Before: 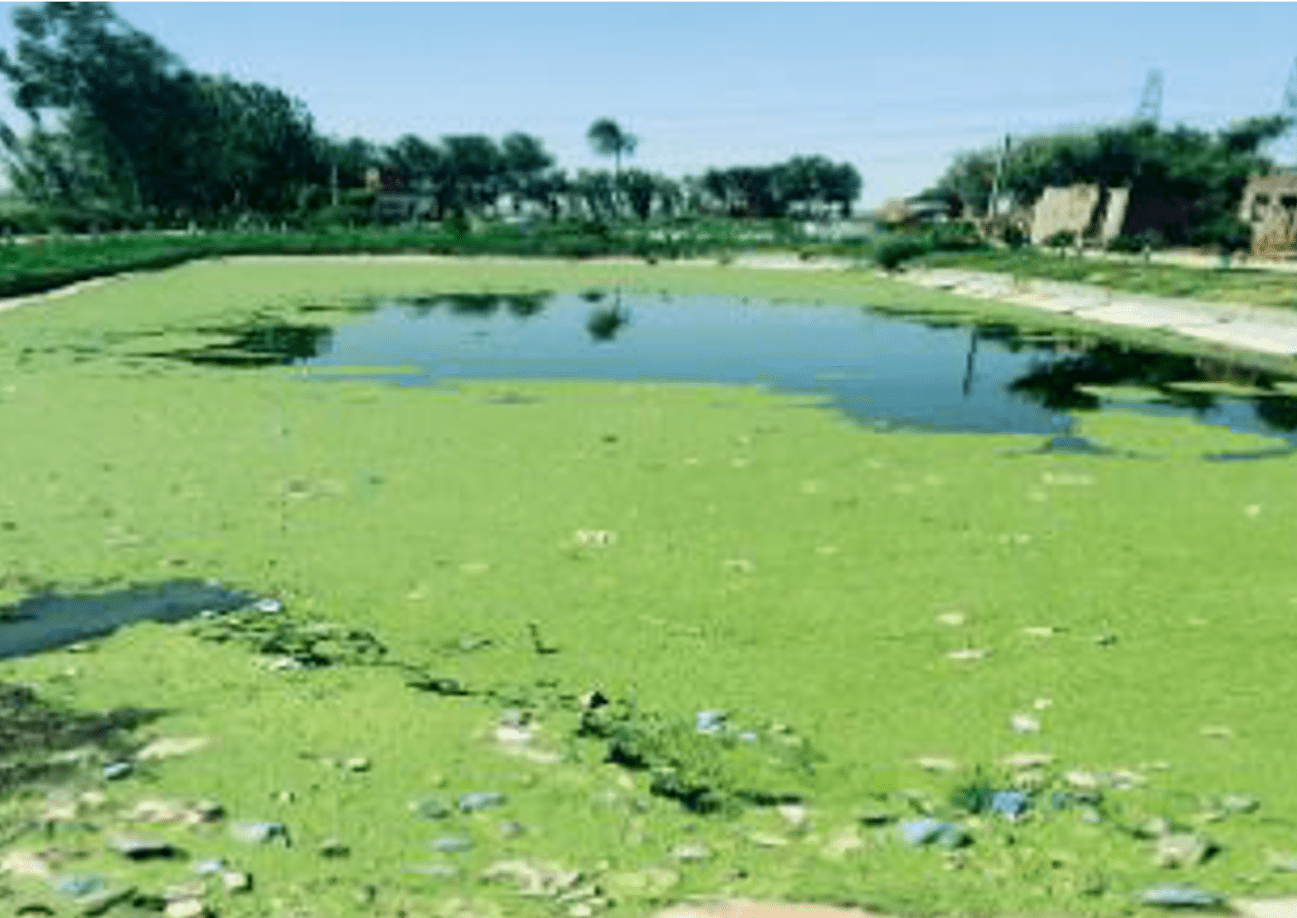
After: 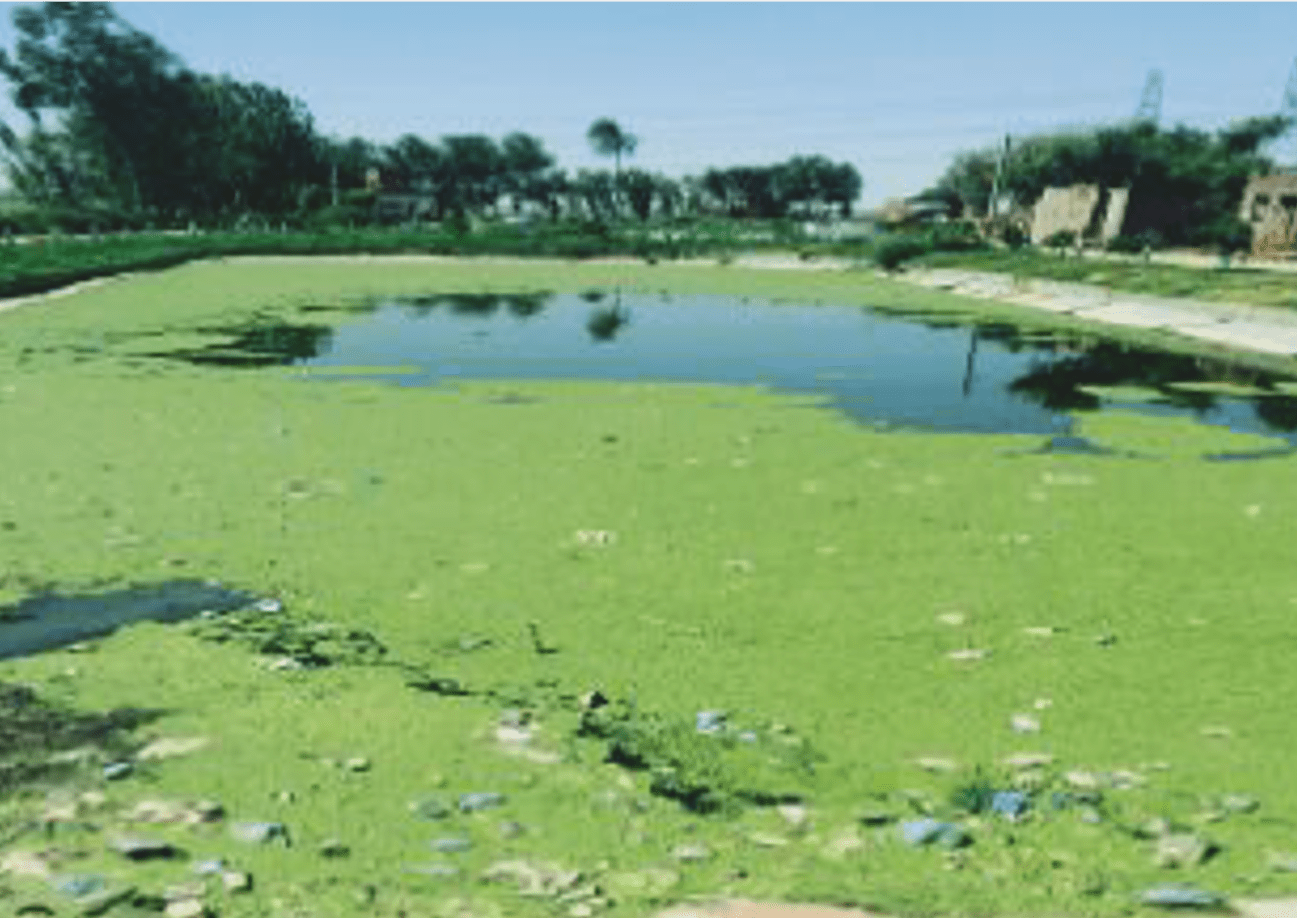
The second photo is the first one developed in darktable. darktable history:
exposure: black level correction -0.013, exposure -0.196 EV, compensate highlight preservation false
